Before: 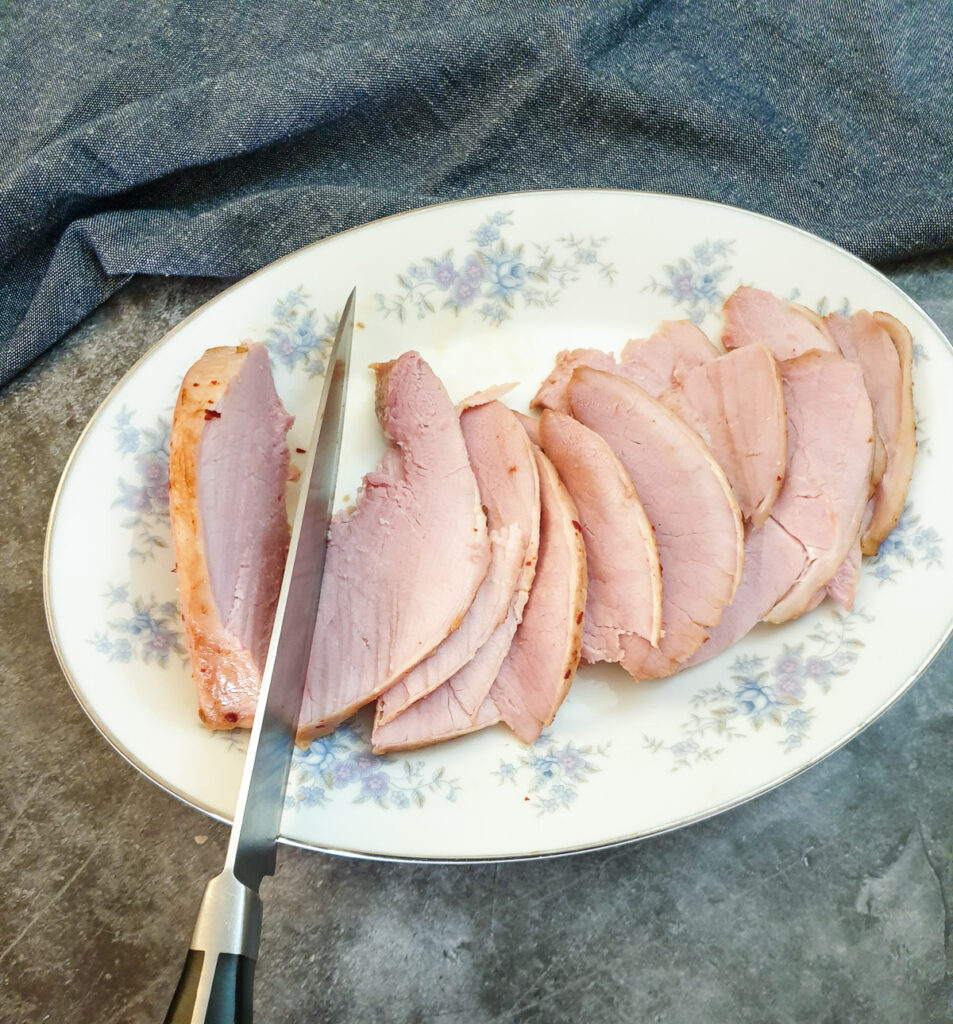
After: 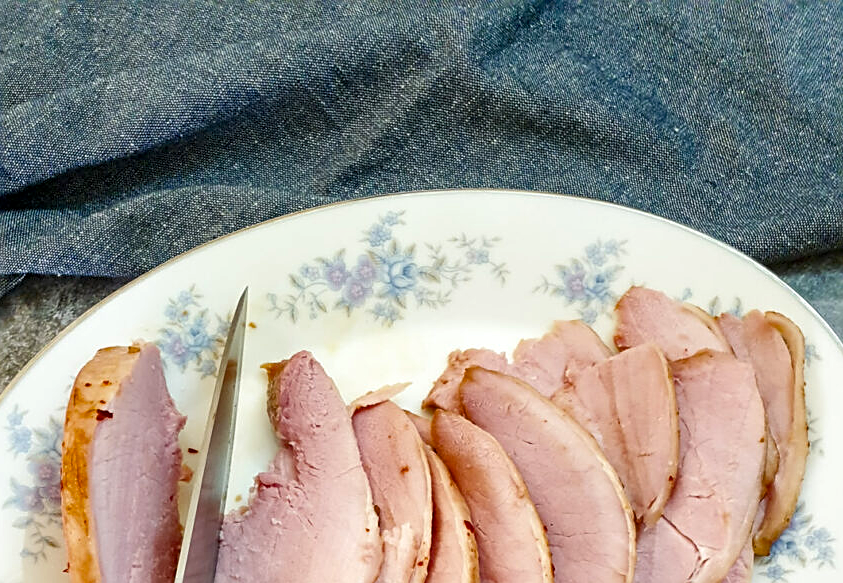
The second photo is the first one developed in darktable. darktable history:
crop and rotate: left 11.497%, bottom 42.978%
sharpen: on, module defaults
color balance rgb: global offset › hue 170.28°, perceptual saturation grading › global saturation 19.591%, global vibrance -0.79%, saturation formula JzAzBz (2021)
shadows and highlights: shadows 31.48, highlights -32.39, soften with gaussian
local contrast: highlights 103%, shadows 102%, detail 119%, midtone range 0.2
